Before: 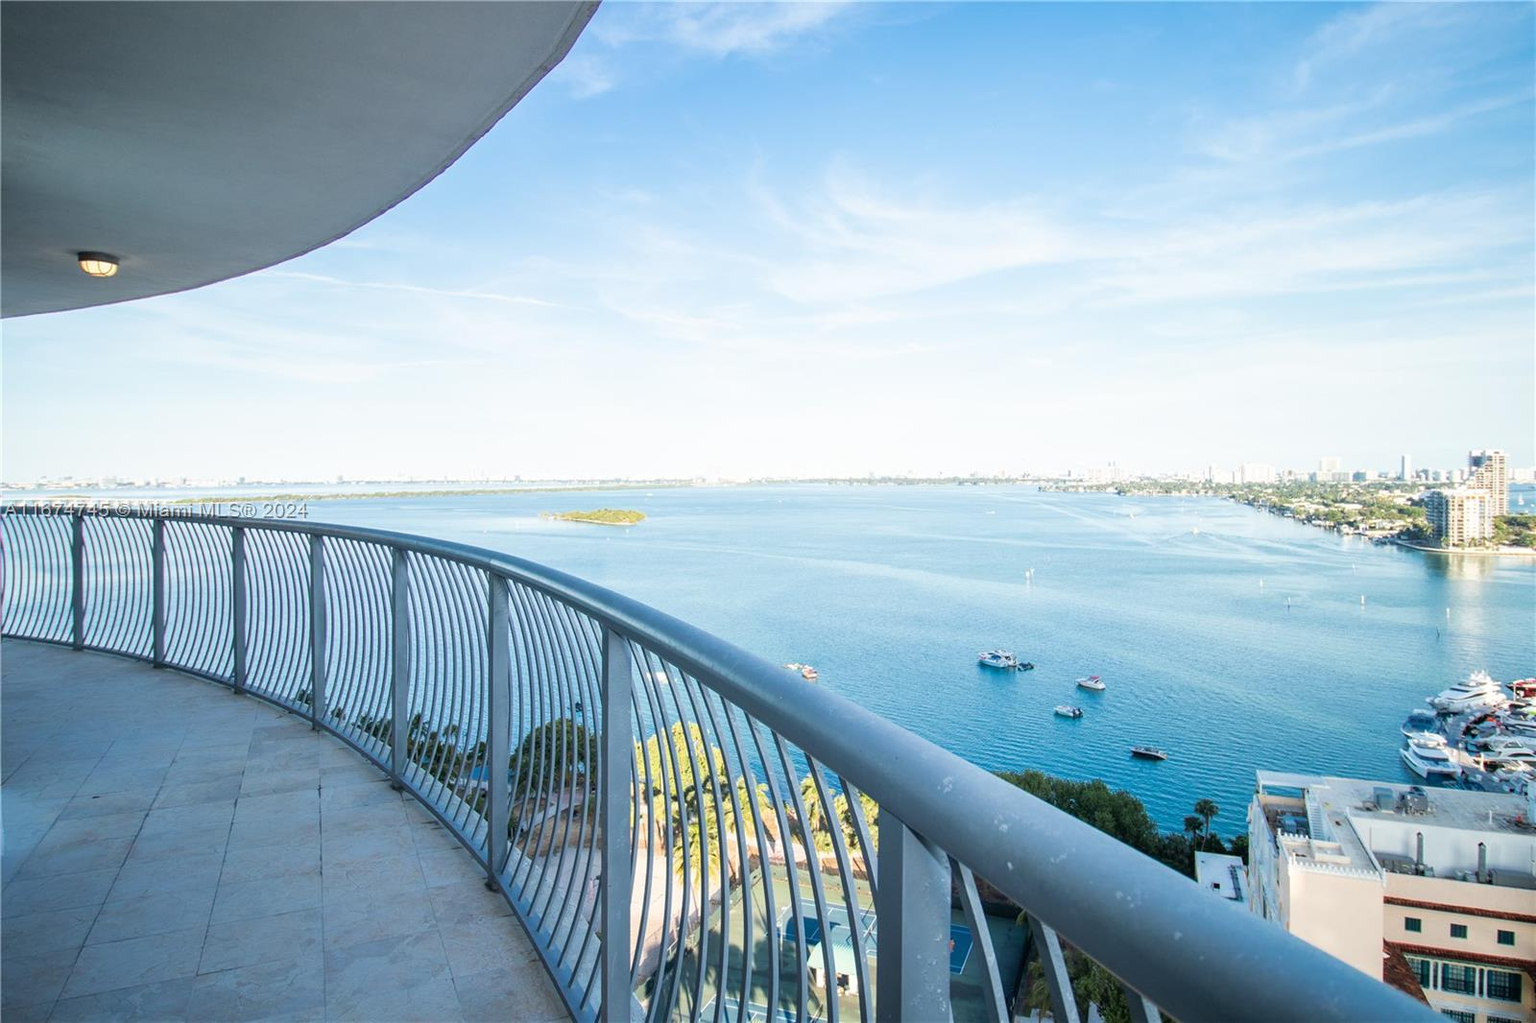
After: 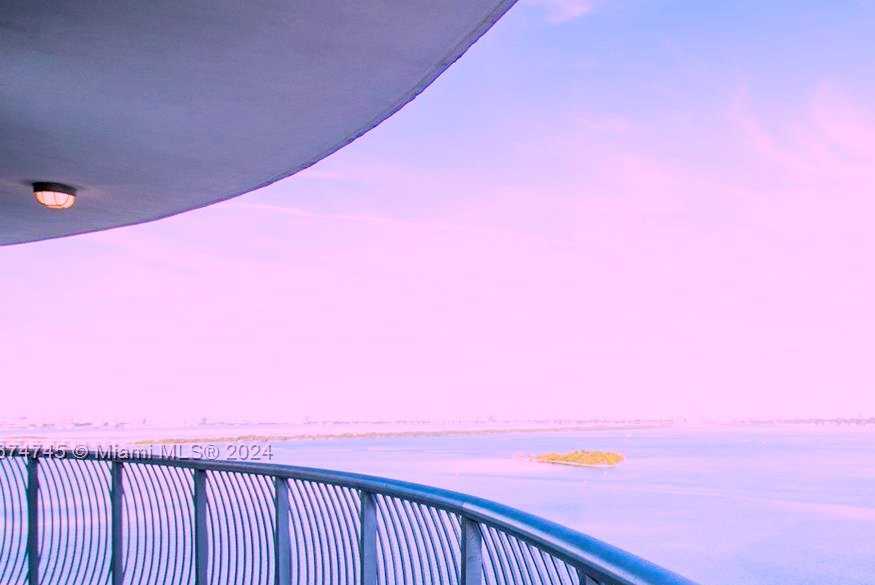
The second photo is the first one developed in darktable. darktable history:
filmic rgb: black relative exposure -5 EV, white relative exposure 3.5 EV, hardness 3.19, contrast 1.2, highlights saturation mix -50%
crop and rotate: left 3.047%, top 7.509%, right 42.236%, bottom 37.598%
color correction: highlights a* 19.5, highlights b* -11.53, saturation 1.69
